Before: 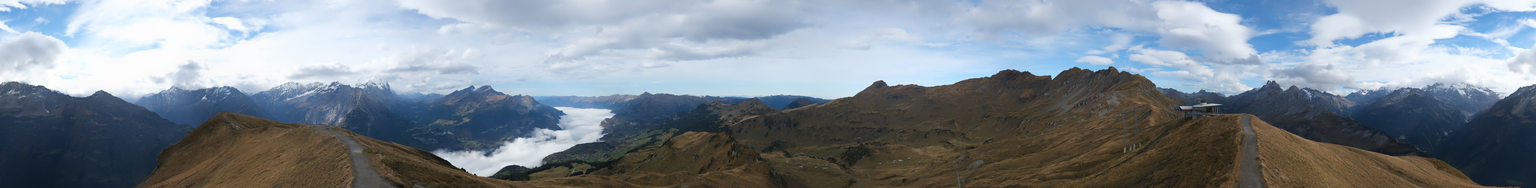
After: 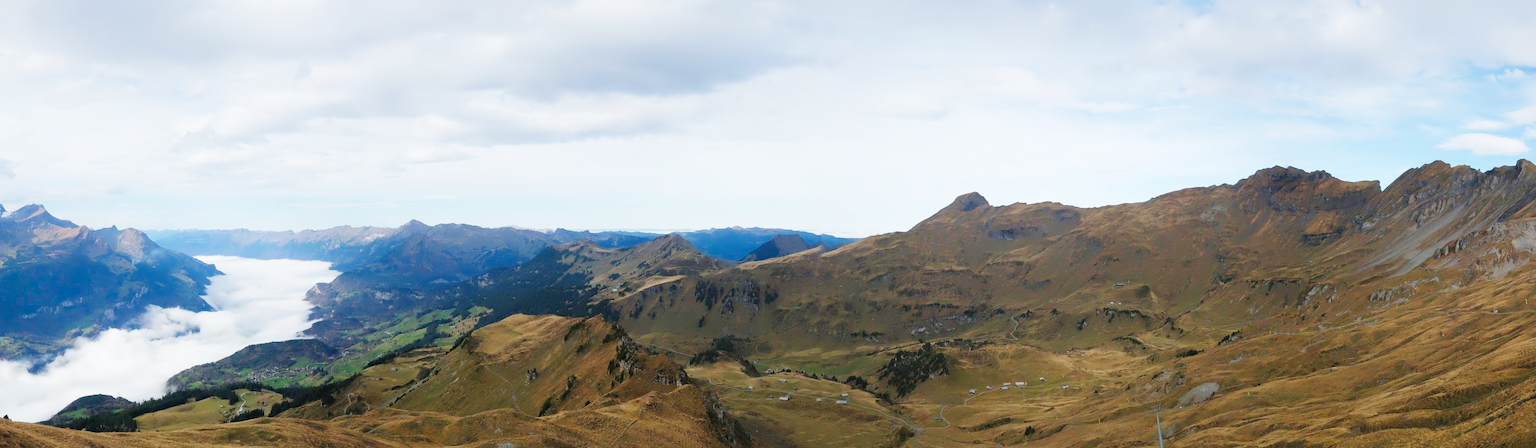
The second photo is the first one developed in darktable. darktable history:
base curve: curves: ch0 [(0, 0.003) (0.001, 0.002) (0.006, 0.004) (0.02, 0.022) (0.048, 0.086) (0.094, 0.234) (0.162, 0.431) (0.258, 0.629) (0.385, 0.8) (0.548, 0.918) (0.751, 0.988) (1, 1)], preserve colors none
vignetting: fall-off start 99.37%, brightness -0.575, width/height ratio 1.302, dithering 8-bit output
tone equalizer: -8 EV 0.277 EV, -7 EV 0.433 EV, -6 EV 0.43 EV, -5 EV 0.228 EV, -3 EV -0.263 EV, -2 EV -0.402 EV, -1 EV -0.416 EV, +0 EV -0.276 EV, edges refinement/feathering 500, mask exposure compensation -1.57 EV, preserve details no
crop: left 30.765%, right 27.28%
